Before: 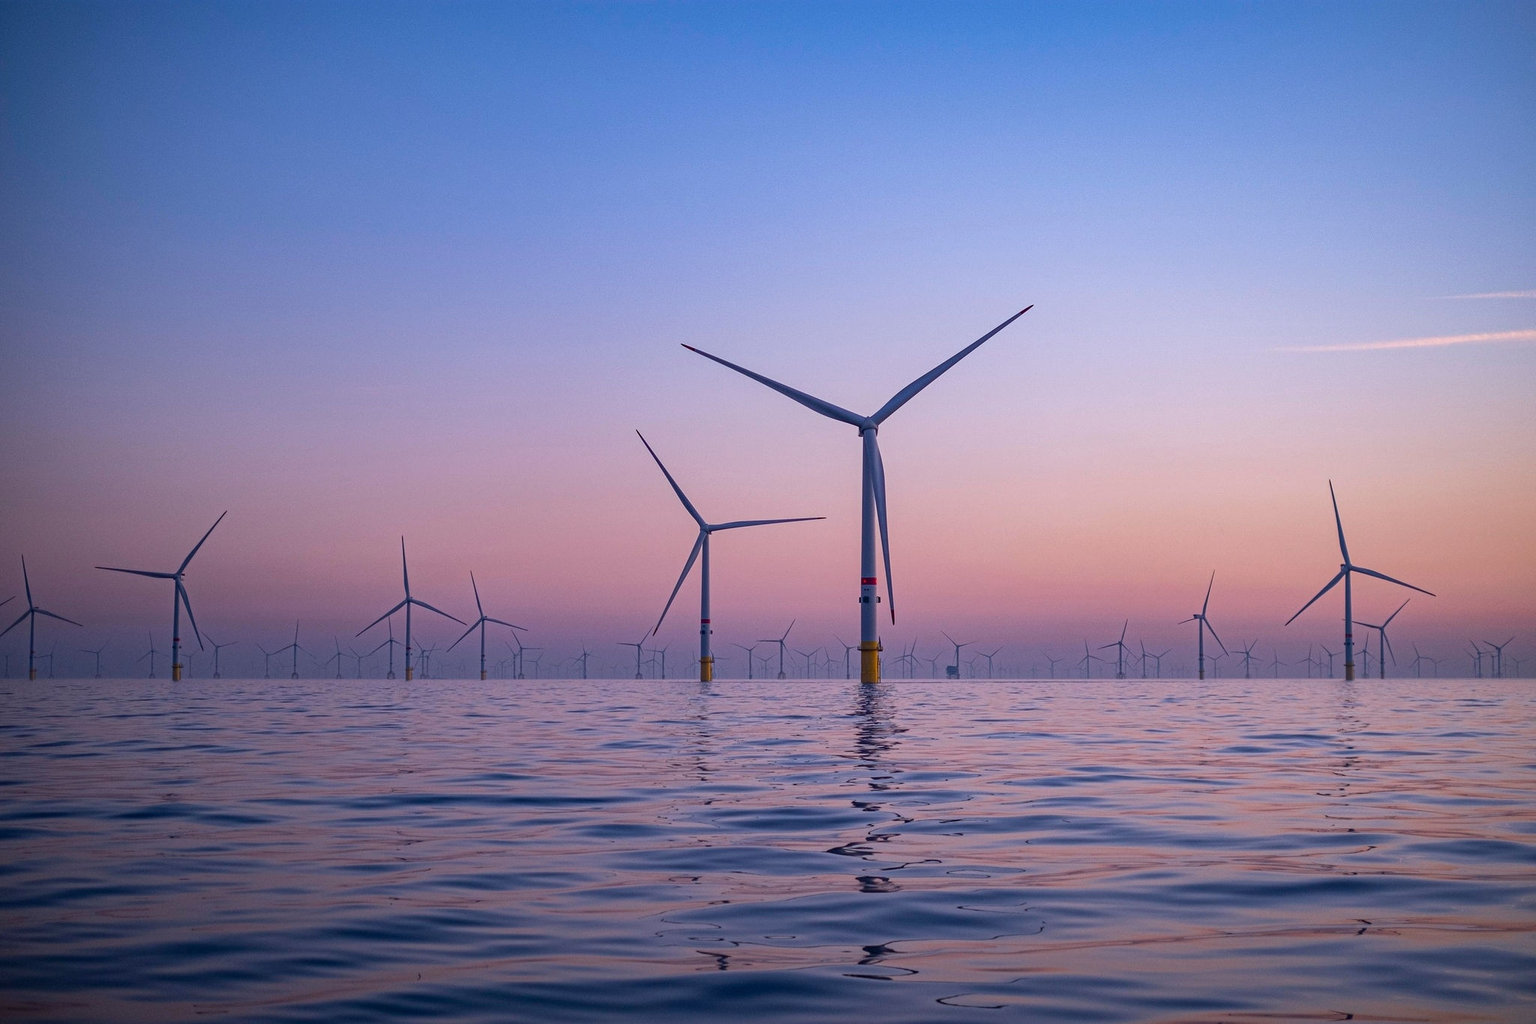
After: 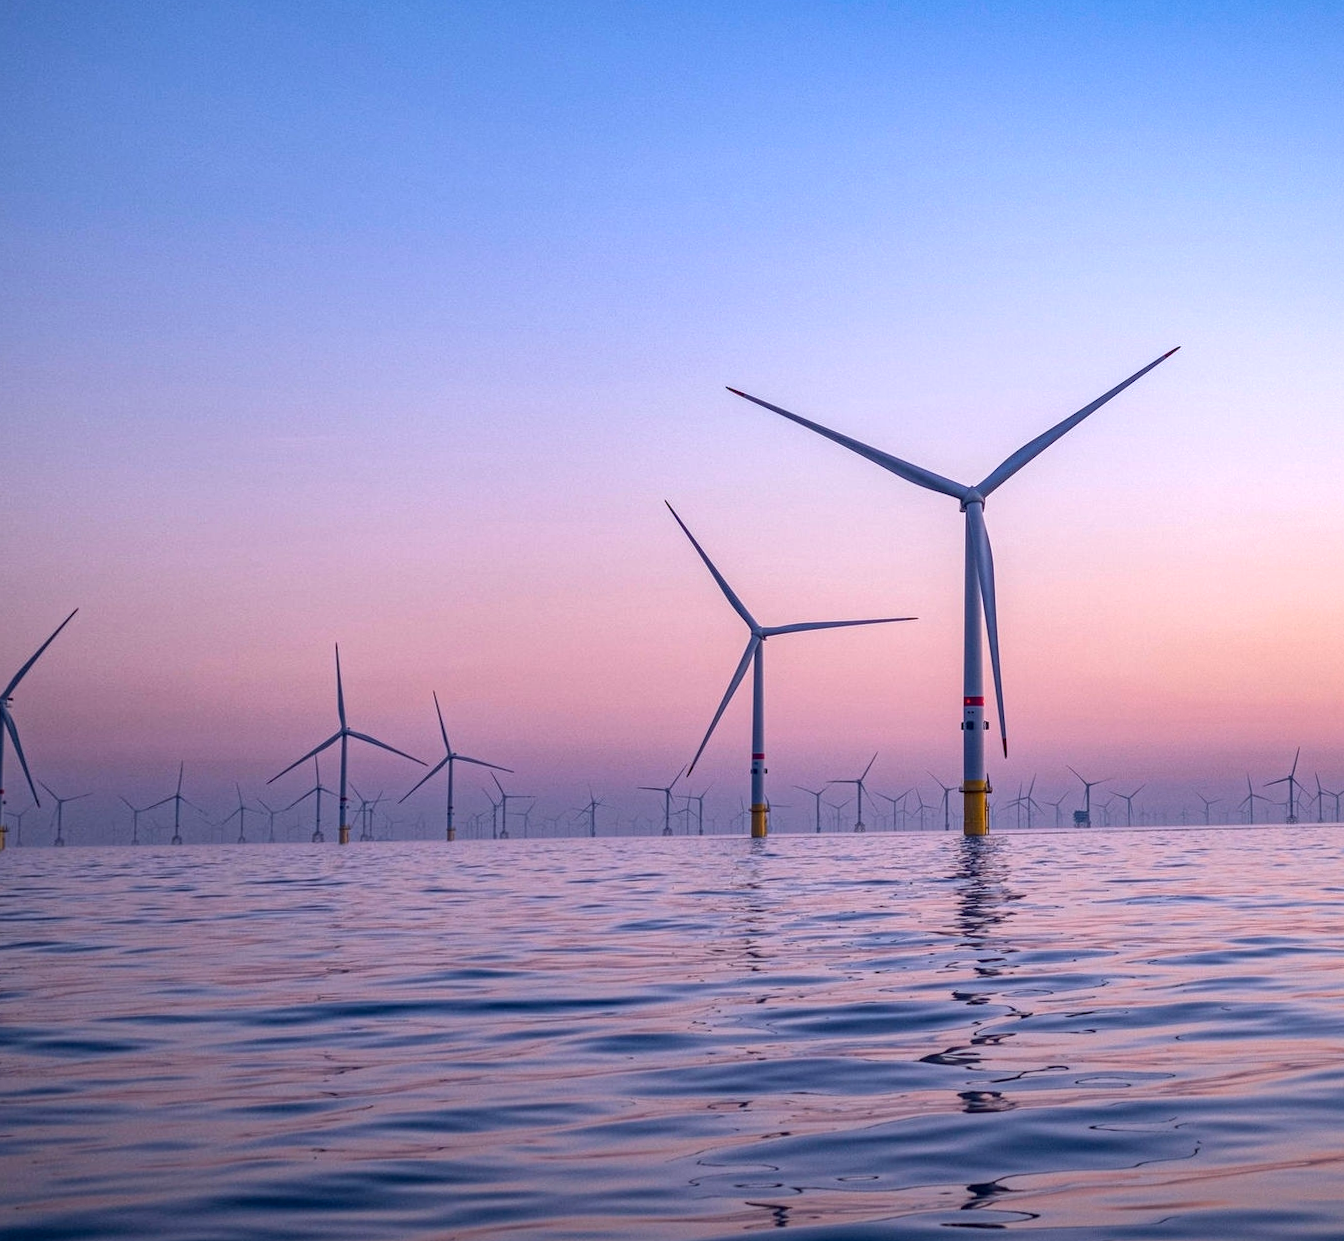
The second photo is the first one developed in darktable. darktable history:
exposure: black level correction 0, exposure 0.5 EV, compensate exposure bias true, compensate highlight preservation false
rotate and perspective: rotation -0.013°, lens shift (vertical) -0.027, lens shift (horizontal) 0.178, crop left 0.016, crop right 0.989, crop top 0.082, crop bottom 0.918
local contrast: on, module defaults
crop and rotate: left 12.648%, right 20.685%
